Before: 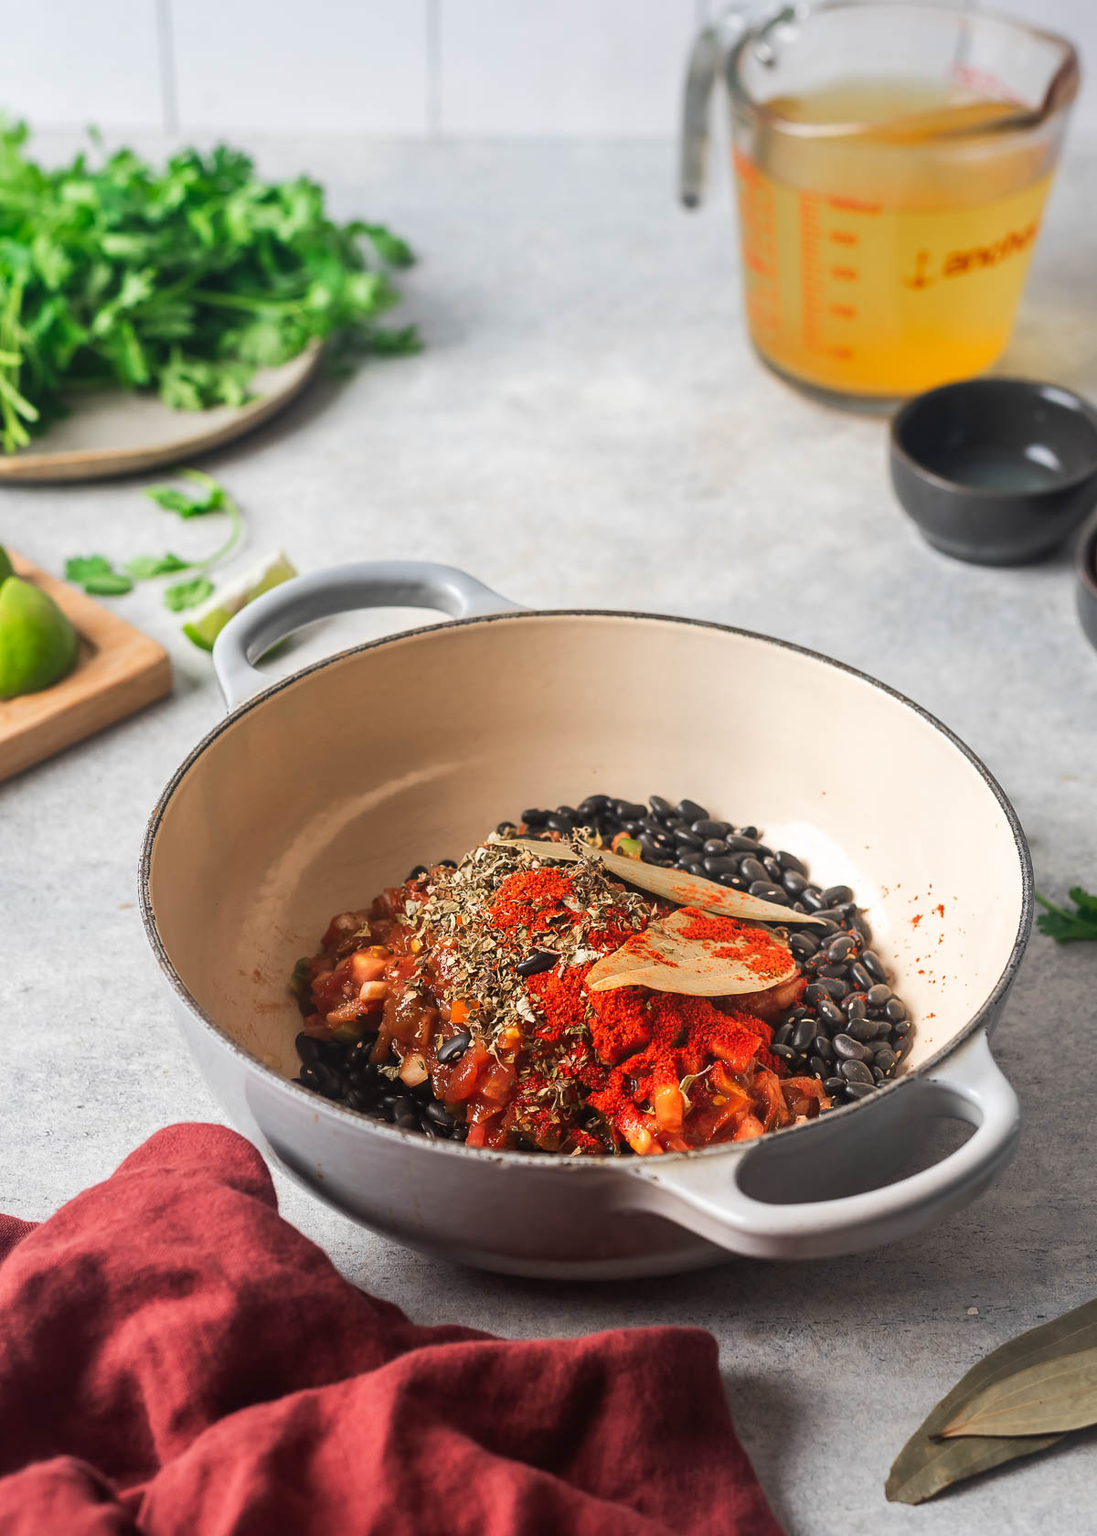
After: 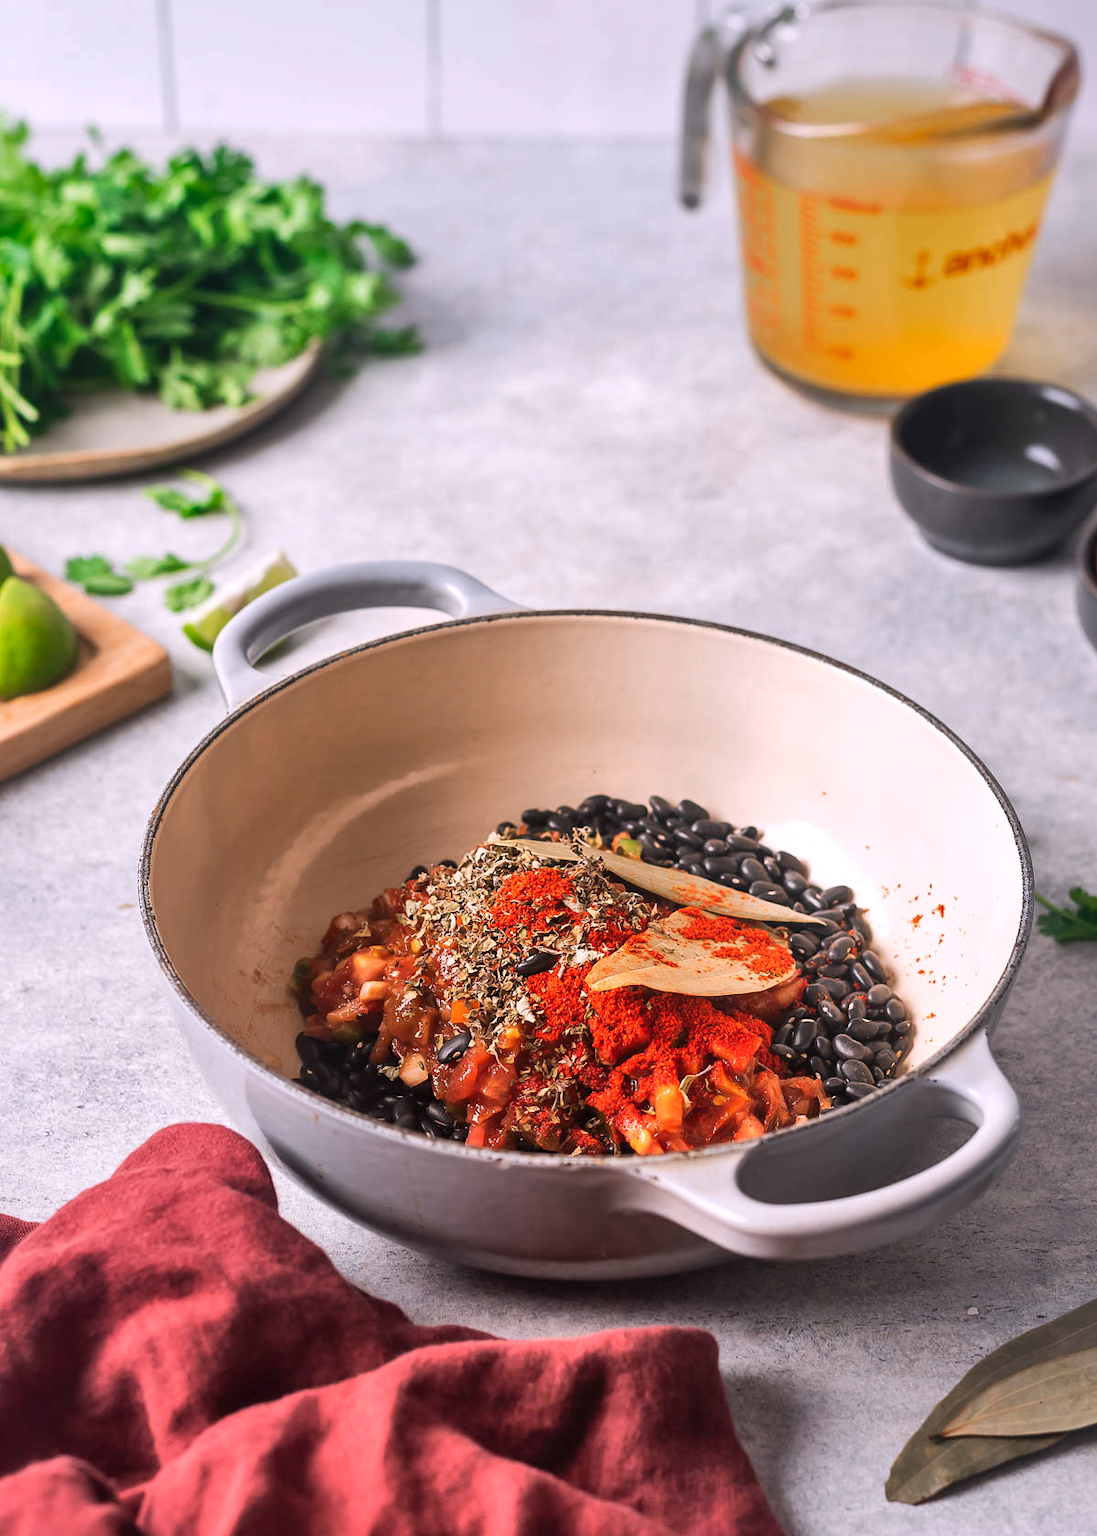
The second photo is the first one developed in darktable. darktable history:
shadows and highlights: shadows 75, highlights -25, soften with gaussian
white balance: red 1.05, blue 1.072
tone equalizer: on, module defaults
local contrast: mode bilateral grid, contrast 20, coarseness 50, detail 120%, midtone range 0.2
